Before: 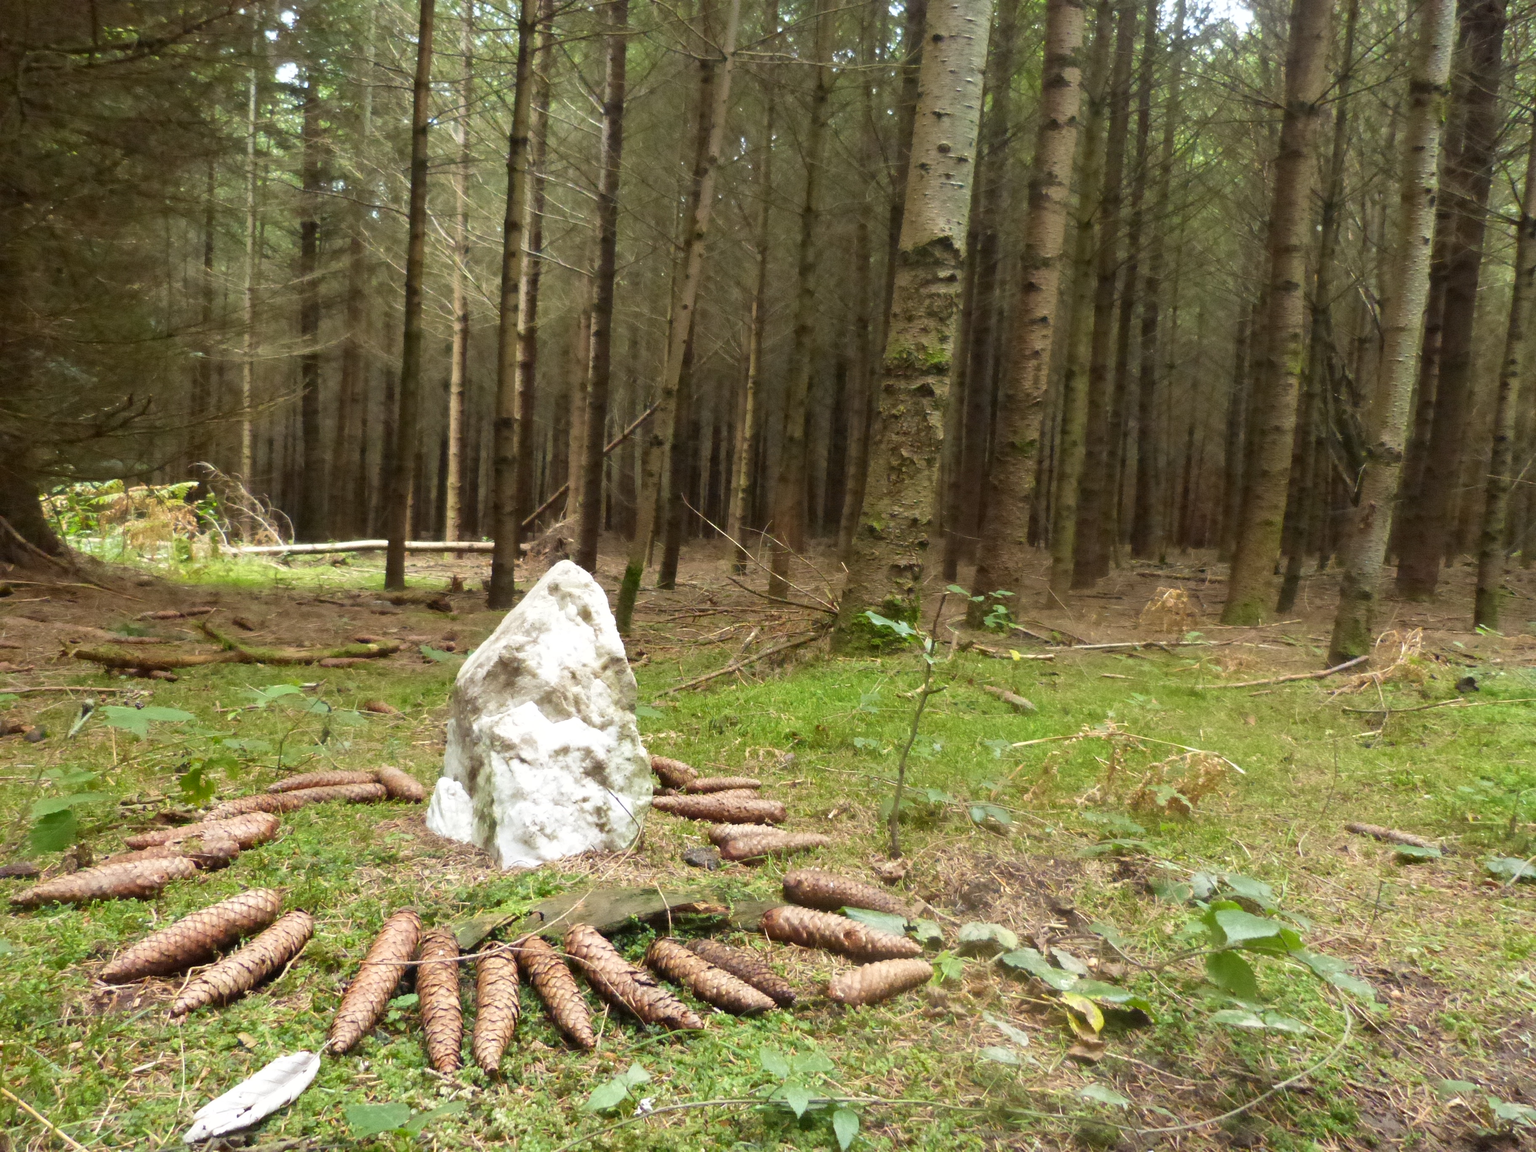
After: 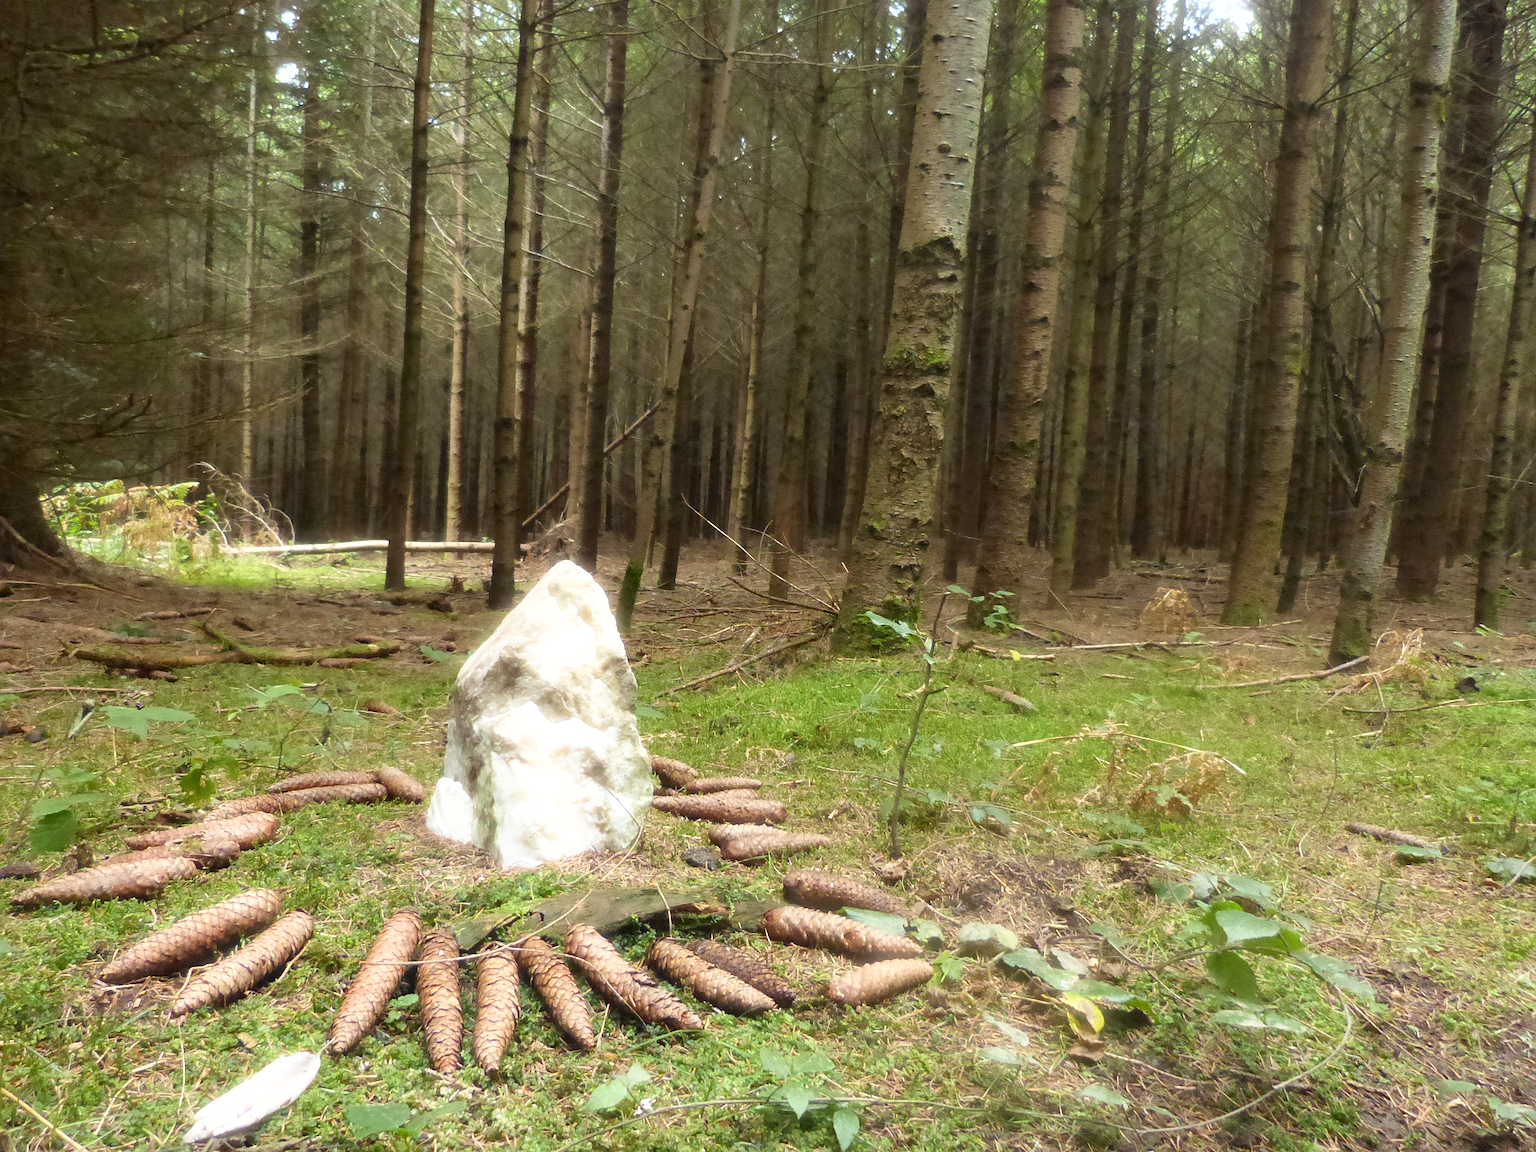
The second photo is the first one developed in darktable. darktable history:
sharpen: on, module defaults
bloom: size 5%, threshold 95%, strength 15%
